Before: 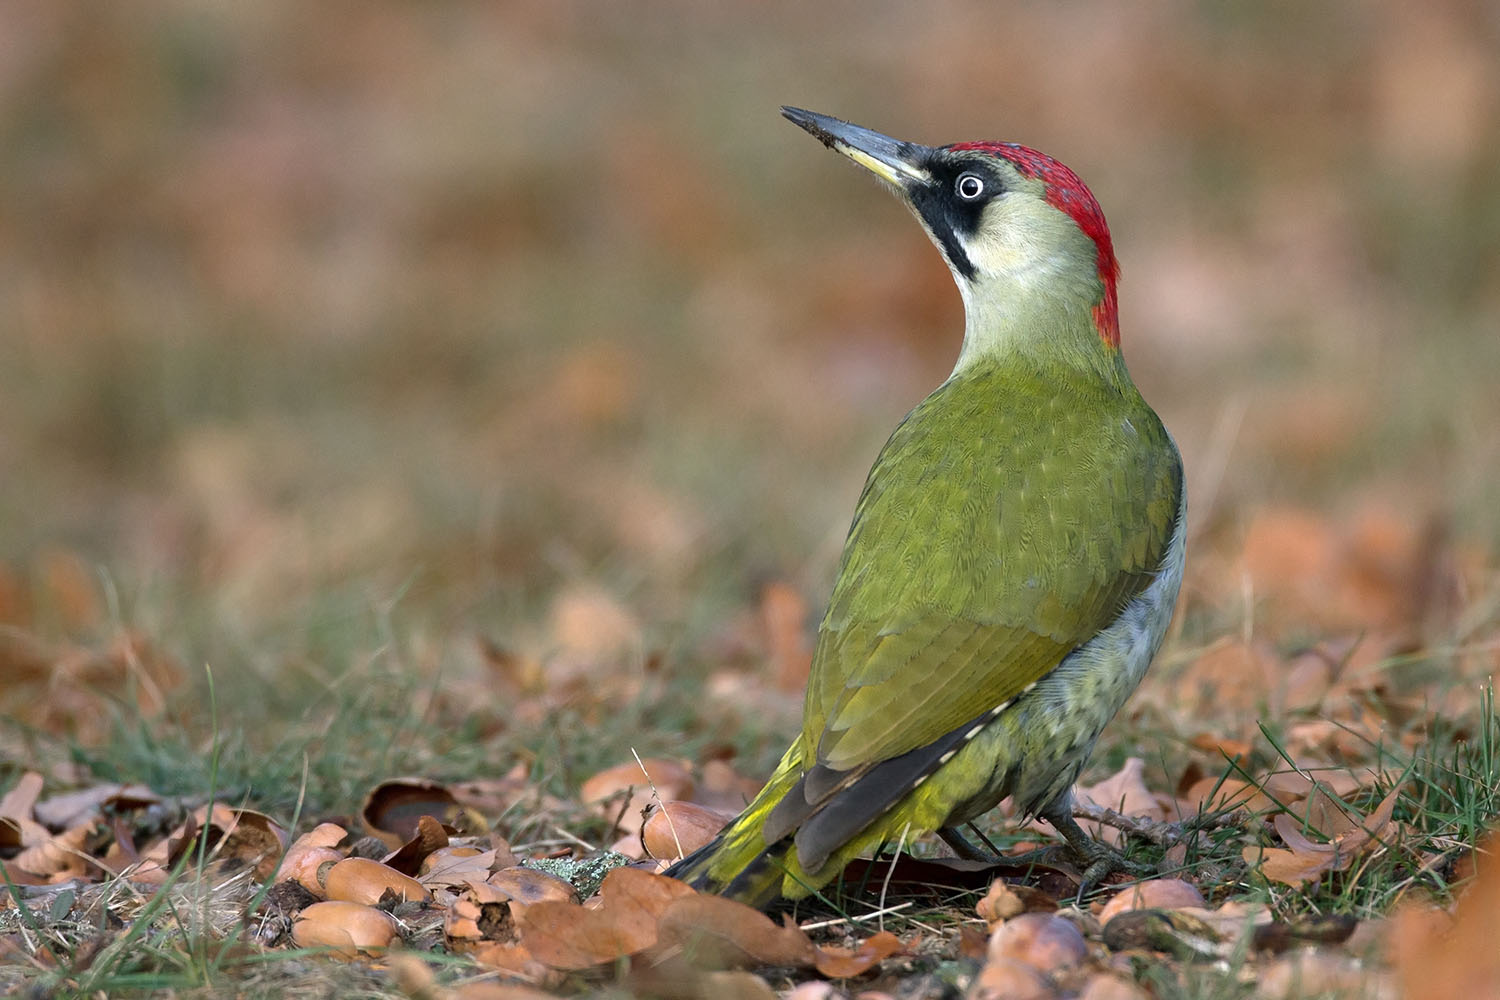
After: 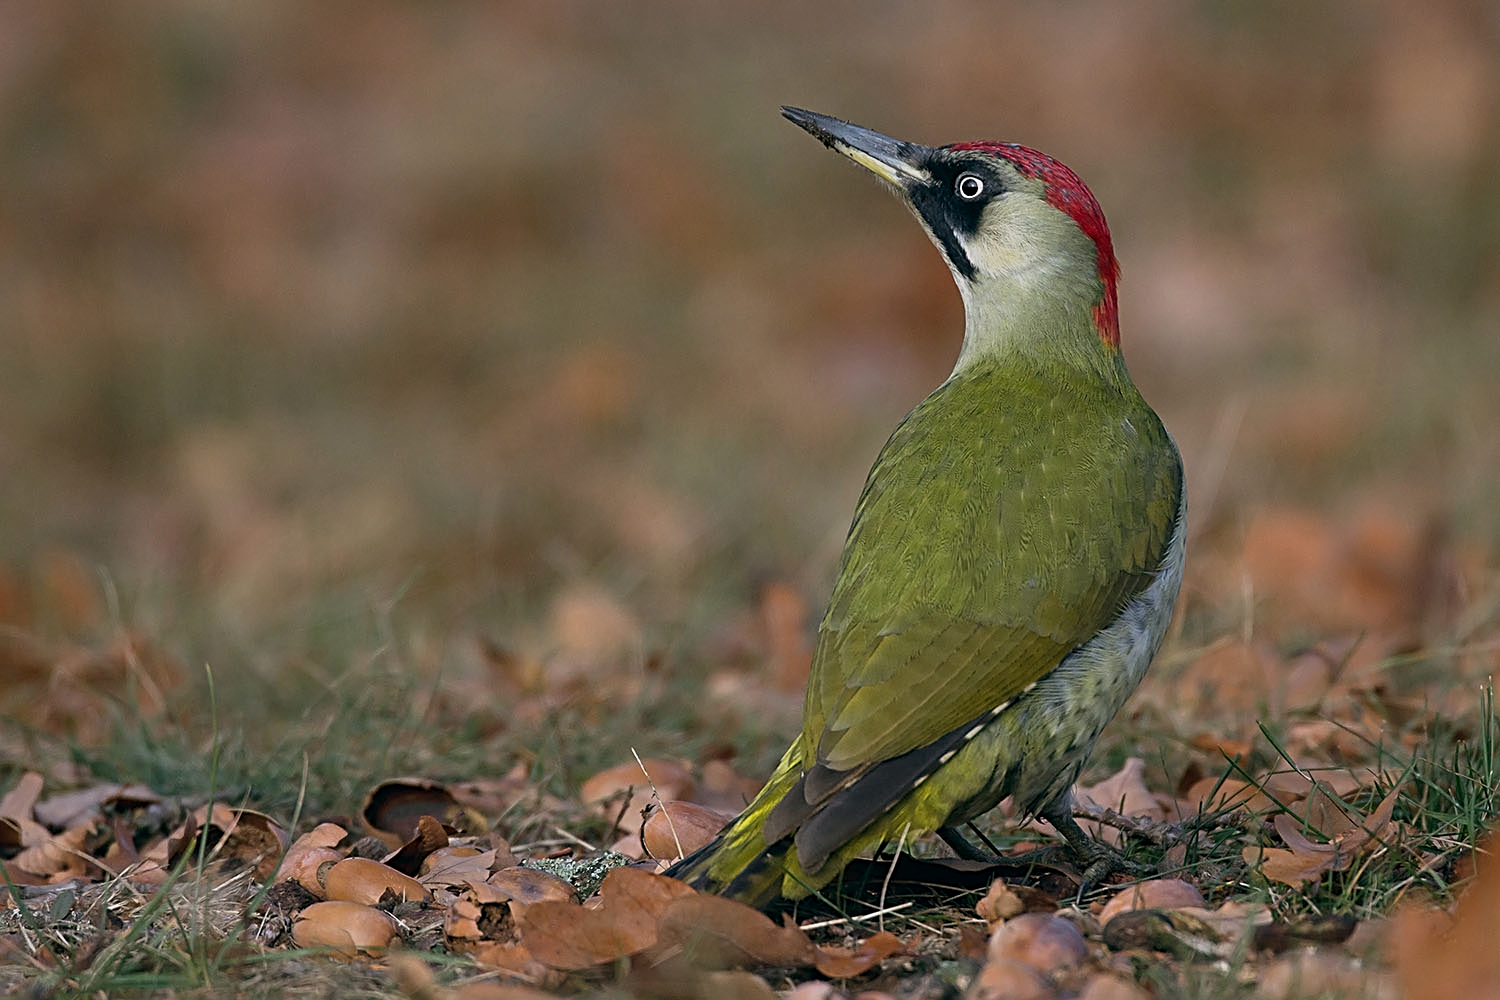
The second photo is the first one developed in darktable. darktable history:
exposure: black level correction 0, exposure -0.721 EV, compensate highlight preservation false
sharpen: radius 2.543, amount 0.636
color balance: lift [1, 0.998, 1.001, 1.002], gamma [1, 1.02, 1, 0.98], gain [1, 1.02, 1.003, 0.98]
levels: mode automatic
